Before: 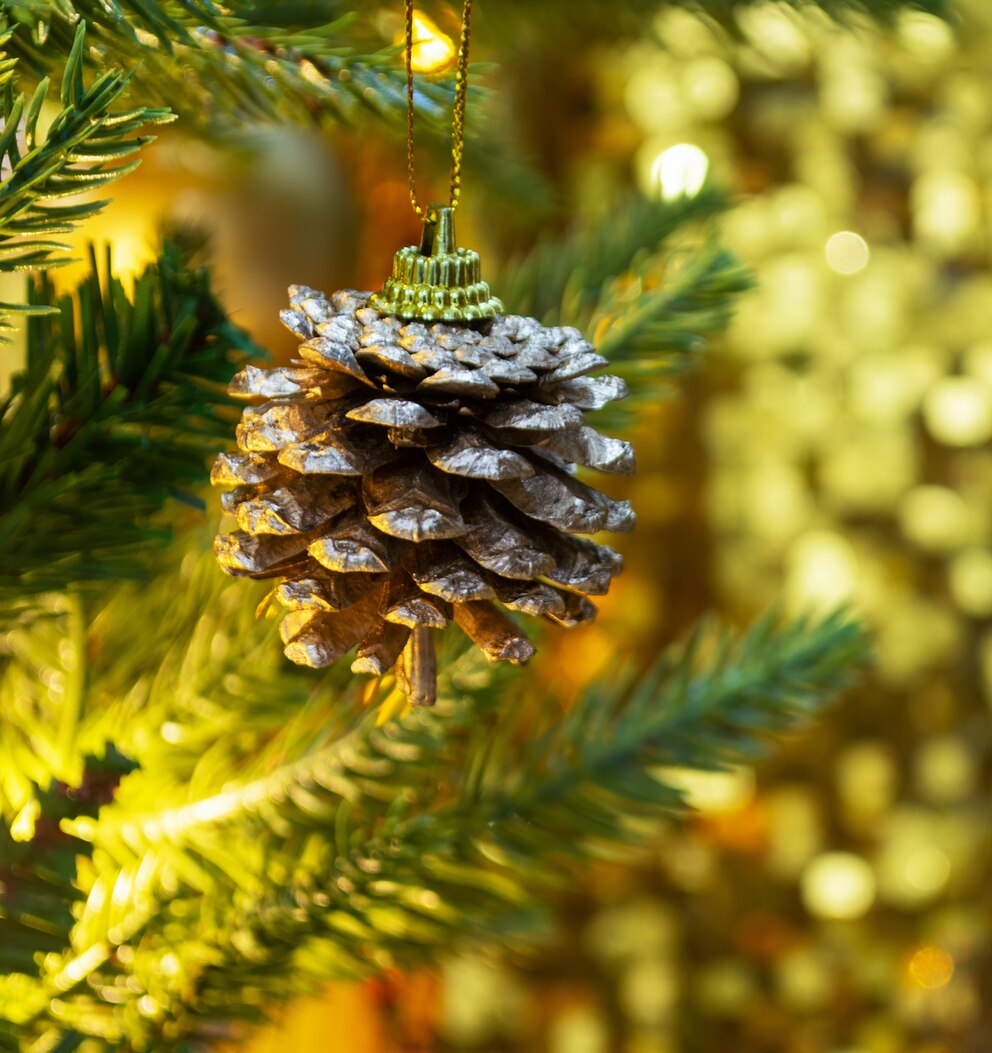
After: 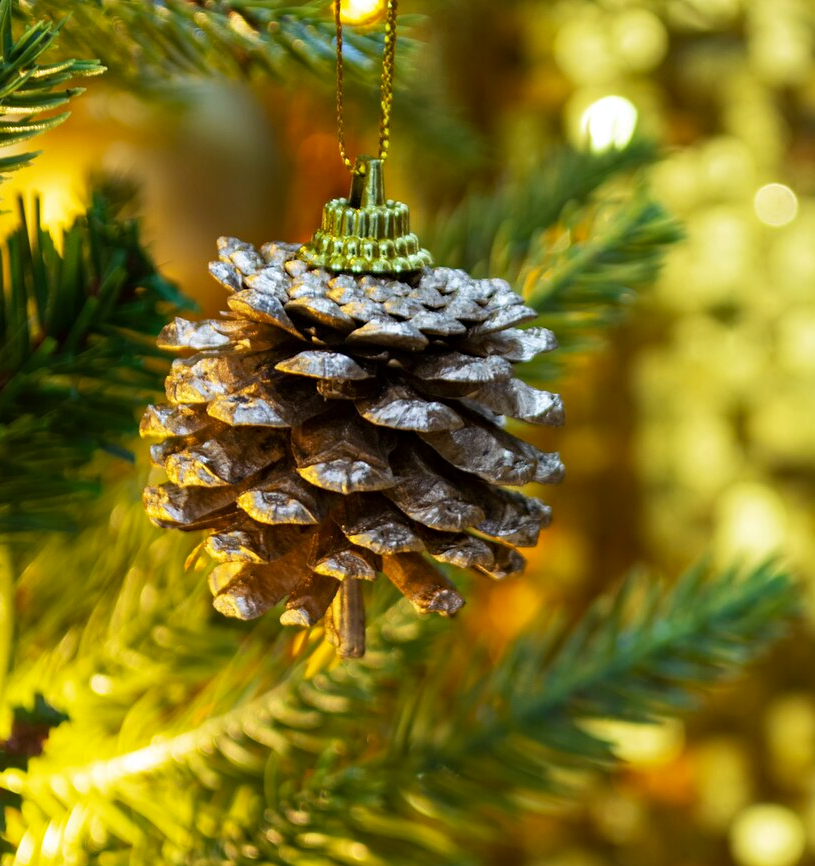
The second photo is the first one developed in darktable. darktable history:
crop and rotate: left 7.196%, top 4.574%, right 10.605%, bottom 13.178%
haze removal: compatibility mode true, adaptive false
